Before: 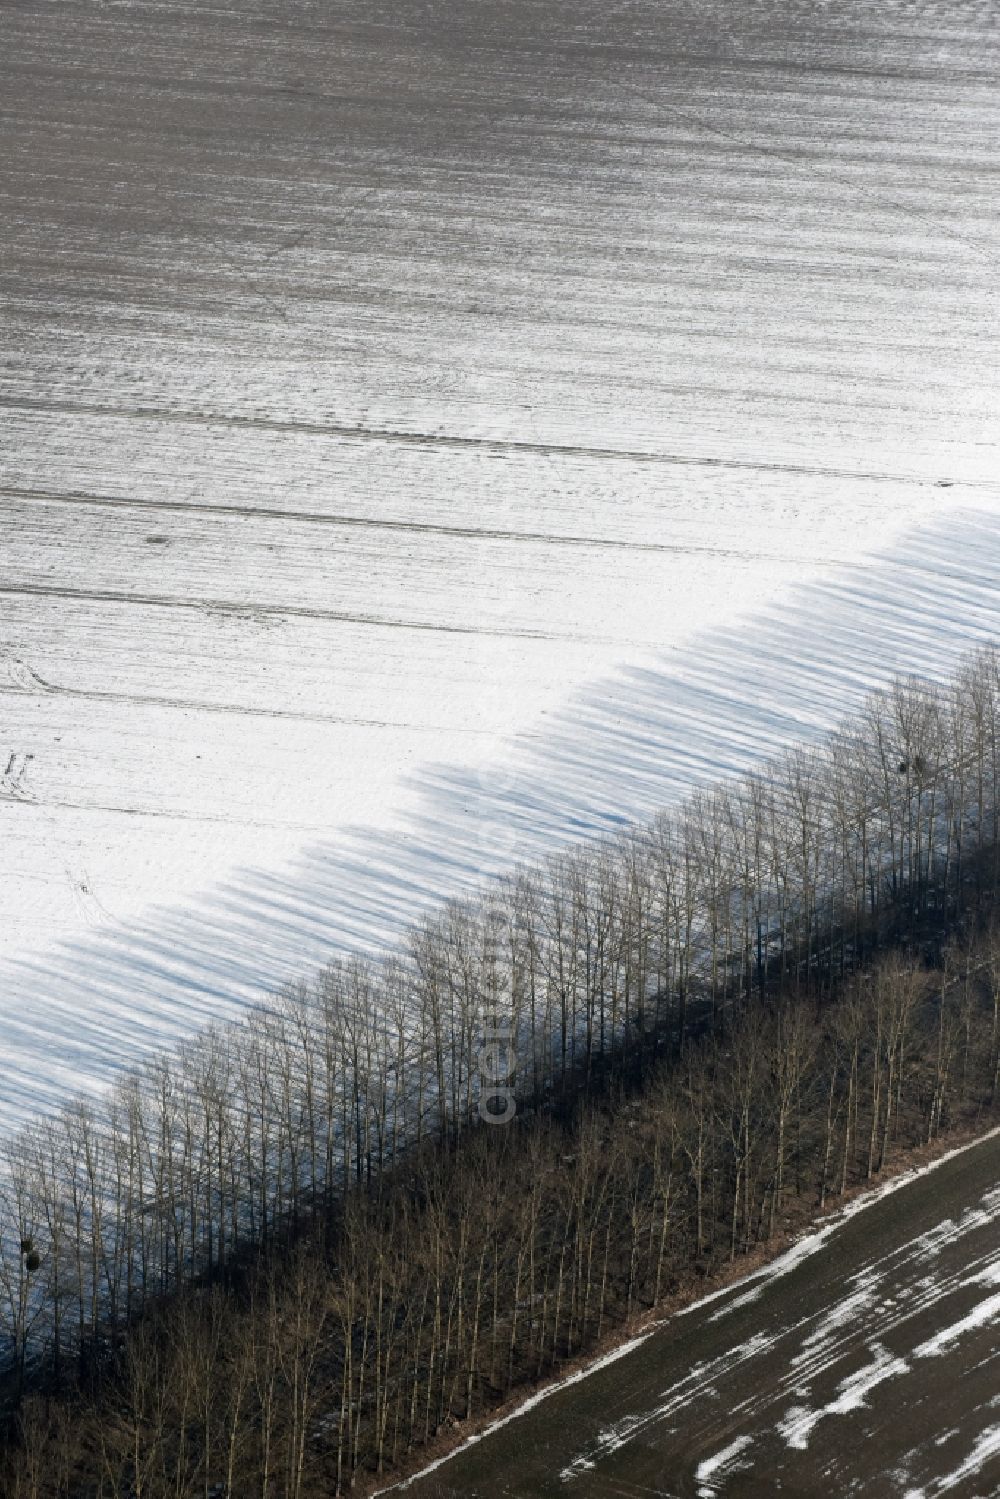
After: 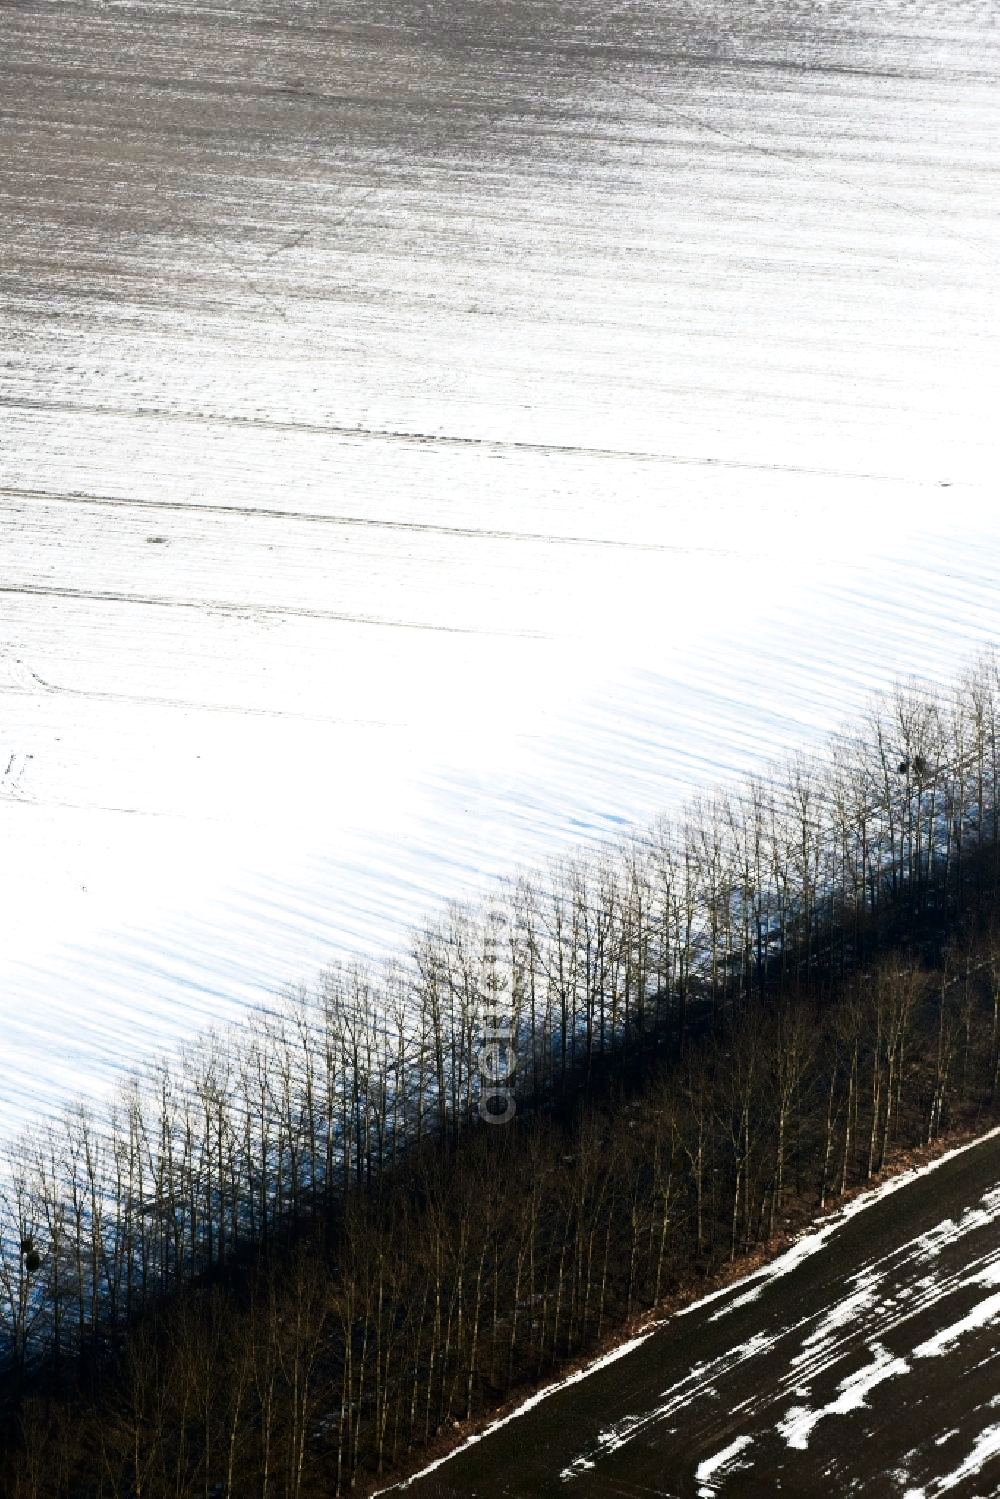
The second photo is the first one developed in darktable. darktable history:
tone curve: curves: ch0 [(0, 0.003) (0.044, 0.032) (0.12, 0.089) (0.197, 0.168) (0.281, 0.273) (0.468, 0.548) (0.588, 0.71) (0.701, 0.815) (0.86, 0.922) (1, 0.982)]; ch1 [(0, 0) (0.247, 0.215) (0.433, 0.382) (0.466, 0.426) (0.493, 0.481) (0.501, 0.5) (0.517, 0.524) (0.557, 0.582) (0.598, 0.651) (0.671, 0.735) (0.796, 0.85) (1, 1)]; ch2 [(0, 0) (0.249, 0.216) (0.357, 0.317) (0.448, 0.432) (0.478, 0.492) (0.498, 0.499) (0.517, 0.53) (0.537, 0.57) (0.569, 0.623) (0.61, 0.663) (0.706, 0.75) (0.808, 0.809) (0.991, 0.968)], preserve colors none
tone equalizer: -8 EV -0.776 EV, -7 EV -0.733 EV, -6 EV -0.597 EV, -5 EV -0.362 EV, -3 EV 0.376 EV, -2 EV 0.6 EV, -1 EV 0.698 EV, +0 EV 0.722 EV, edges refinement/feathering 500, mask exposure compensation -1.57 EV, preserve details guided filter
contrast brightness saturation: contrast 0.18, saturation 0.302
